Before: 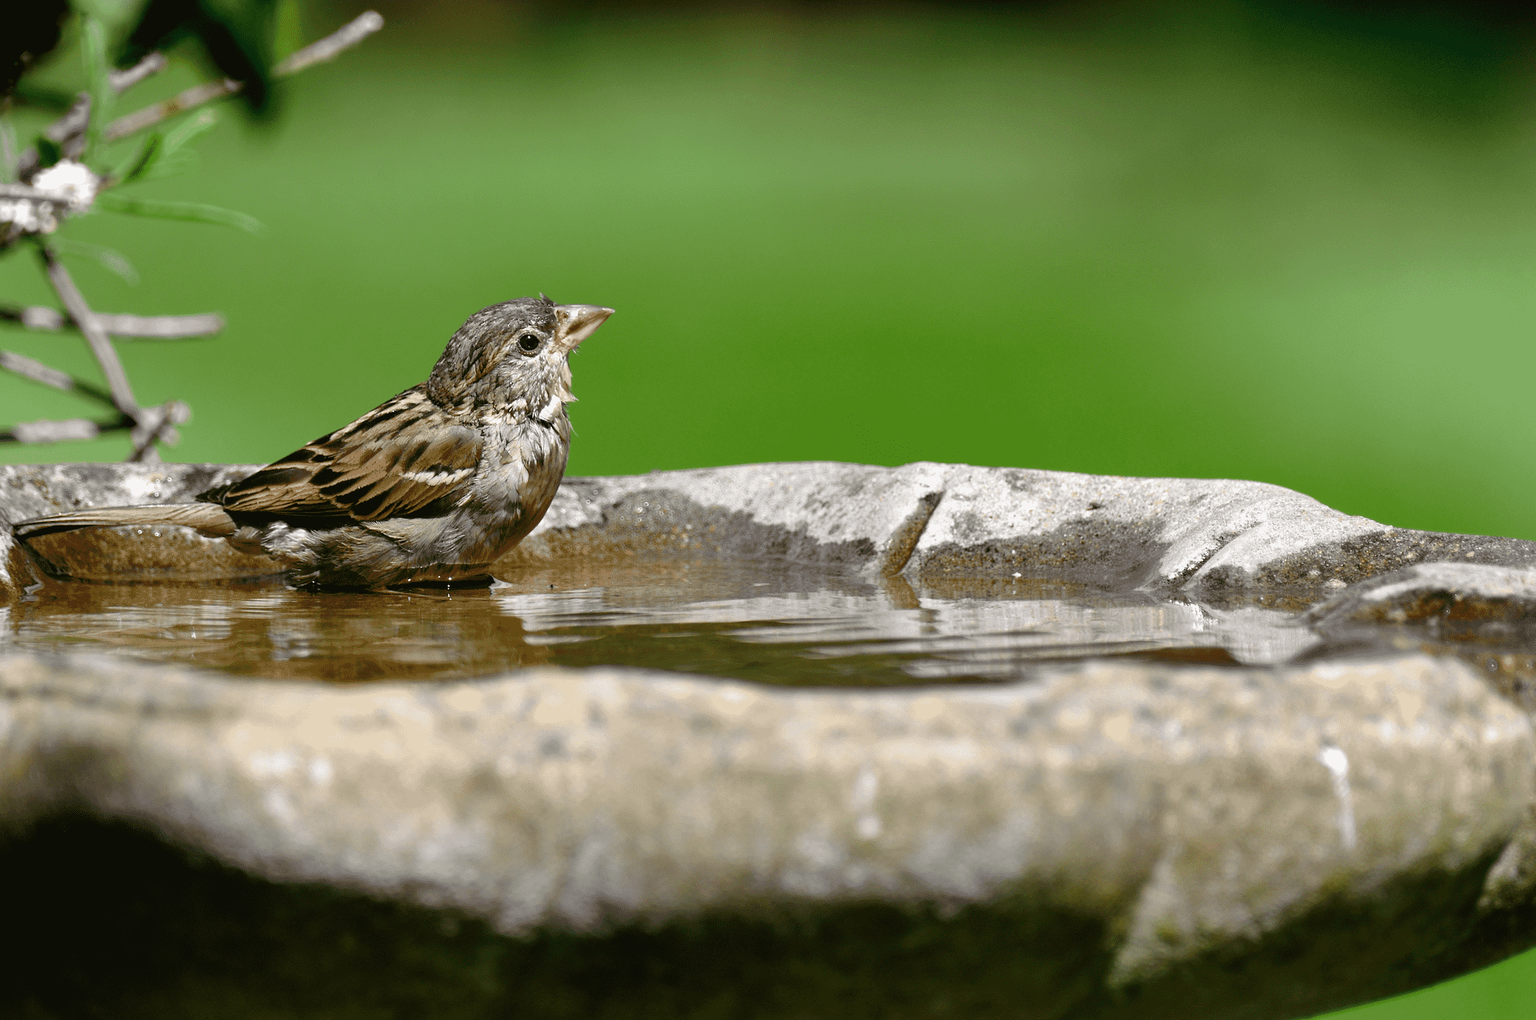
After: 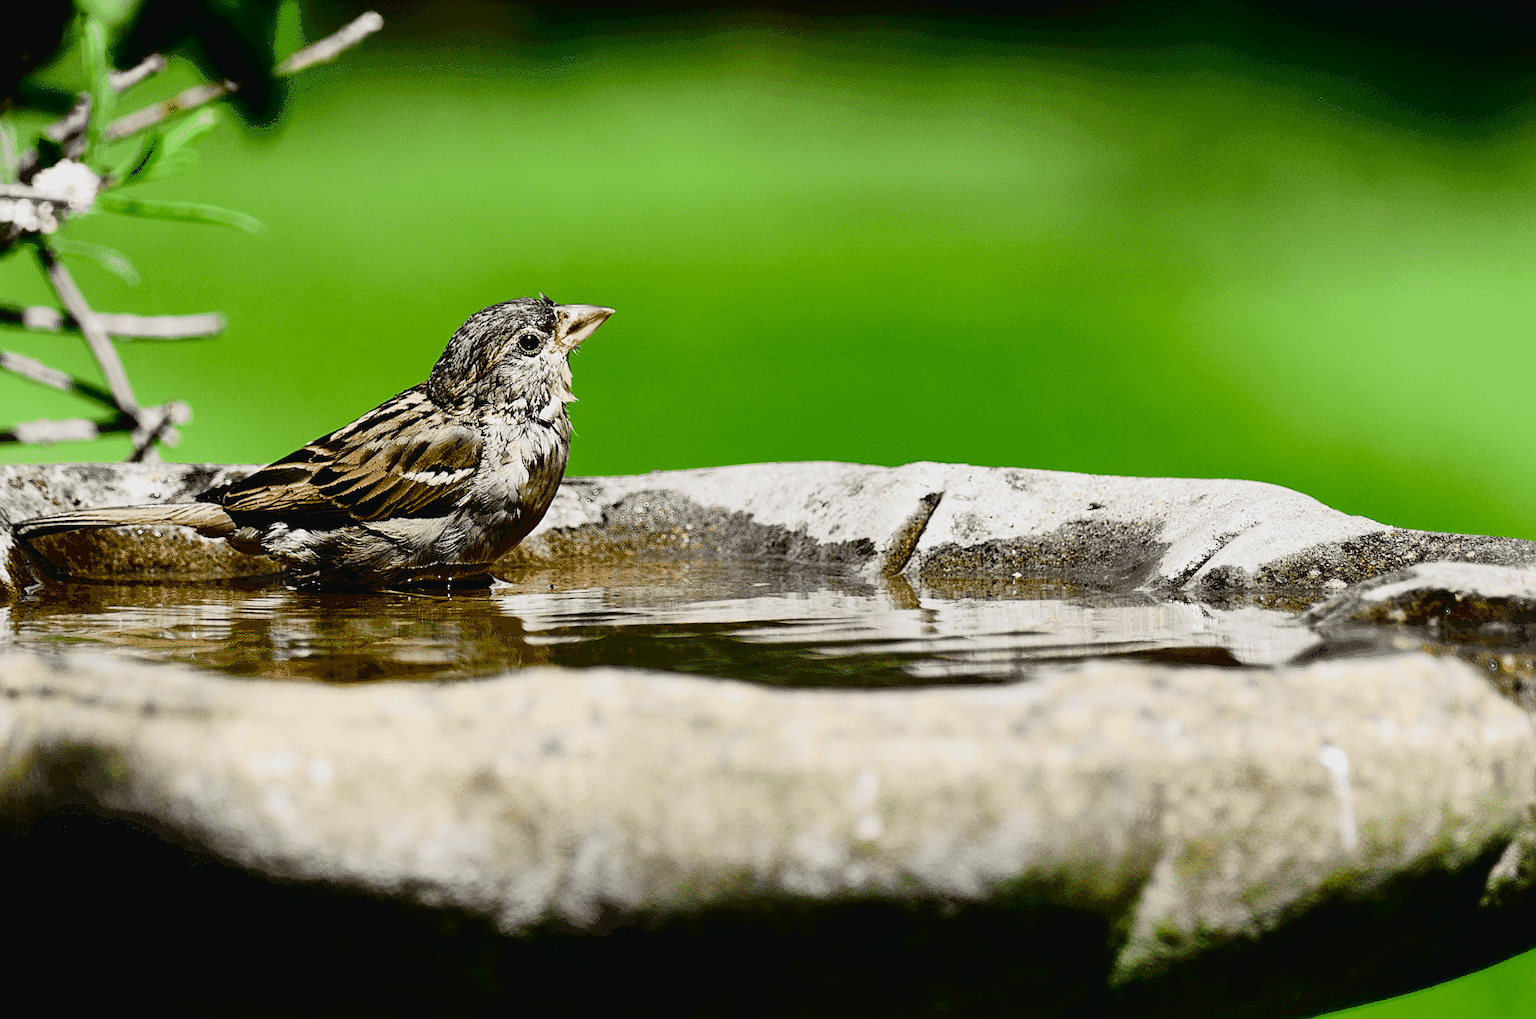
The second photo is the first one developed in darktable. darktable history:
sharpen: on, module defaults
tone curve: curves: ch0 [(0, 0.023) (0.132, 0.075) (0.251, 0.186) (0.463, 0.461) (0.662, 0.757) (0.854, 0.909) (1, 0.973)]; ch1 [(0, 0) (0.447, 0.411) (0.483, 0.469) (0.498, 0.496) (0.518, 0.514) (0.561, 0.579) (0.604, 0.645) (0.669, 0.73) (0.819, 0.93) (1, 1)]; ch2 [(0, 0) (0.307, 0.315) (0.425, 0.438) (0.483, 0.477) (0.503, 0.503) (0.526, 0.534) (0.567, 0.569) (0.617, 0.674) (0.703, 0.797) (0.985, 0.966)], color space Lab, independent channels
filmic rgb: black relative exposure -5 EV, hardness 2.88, contrast 1.3, highlights saturation mix -30%
